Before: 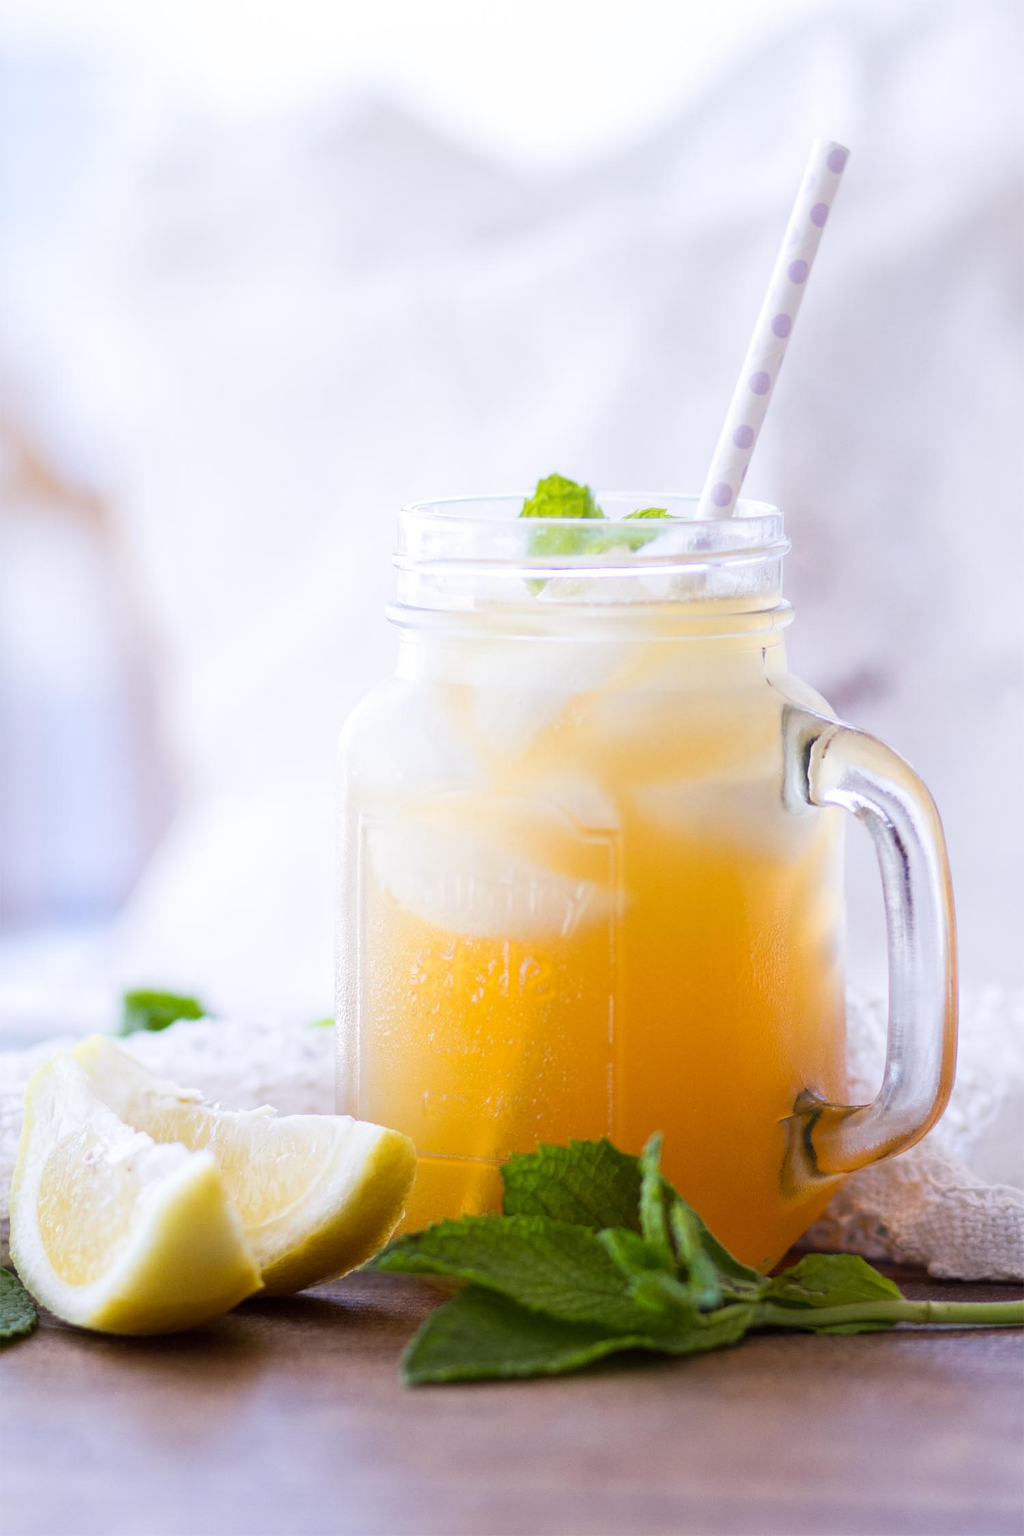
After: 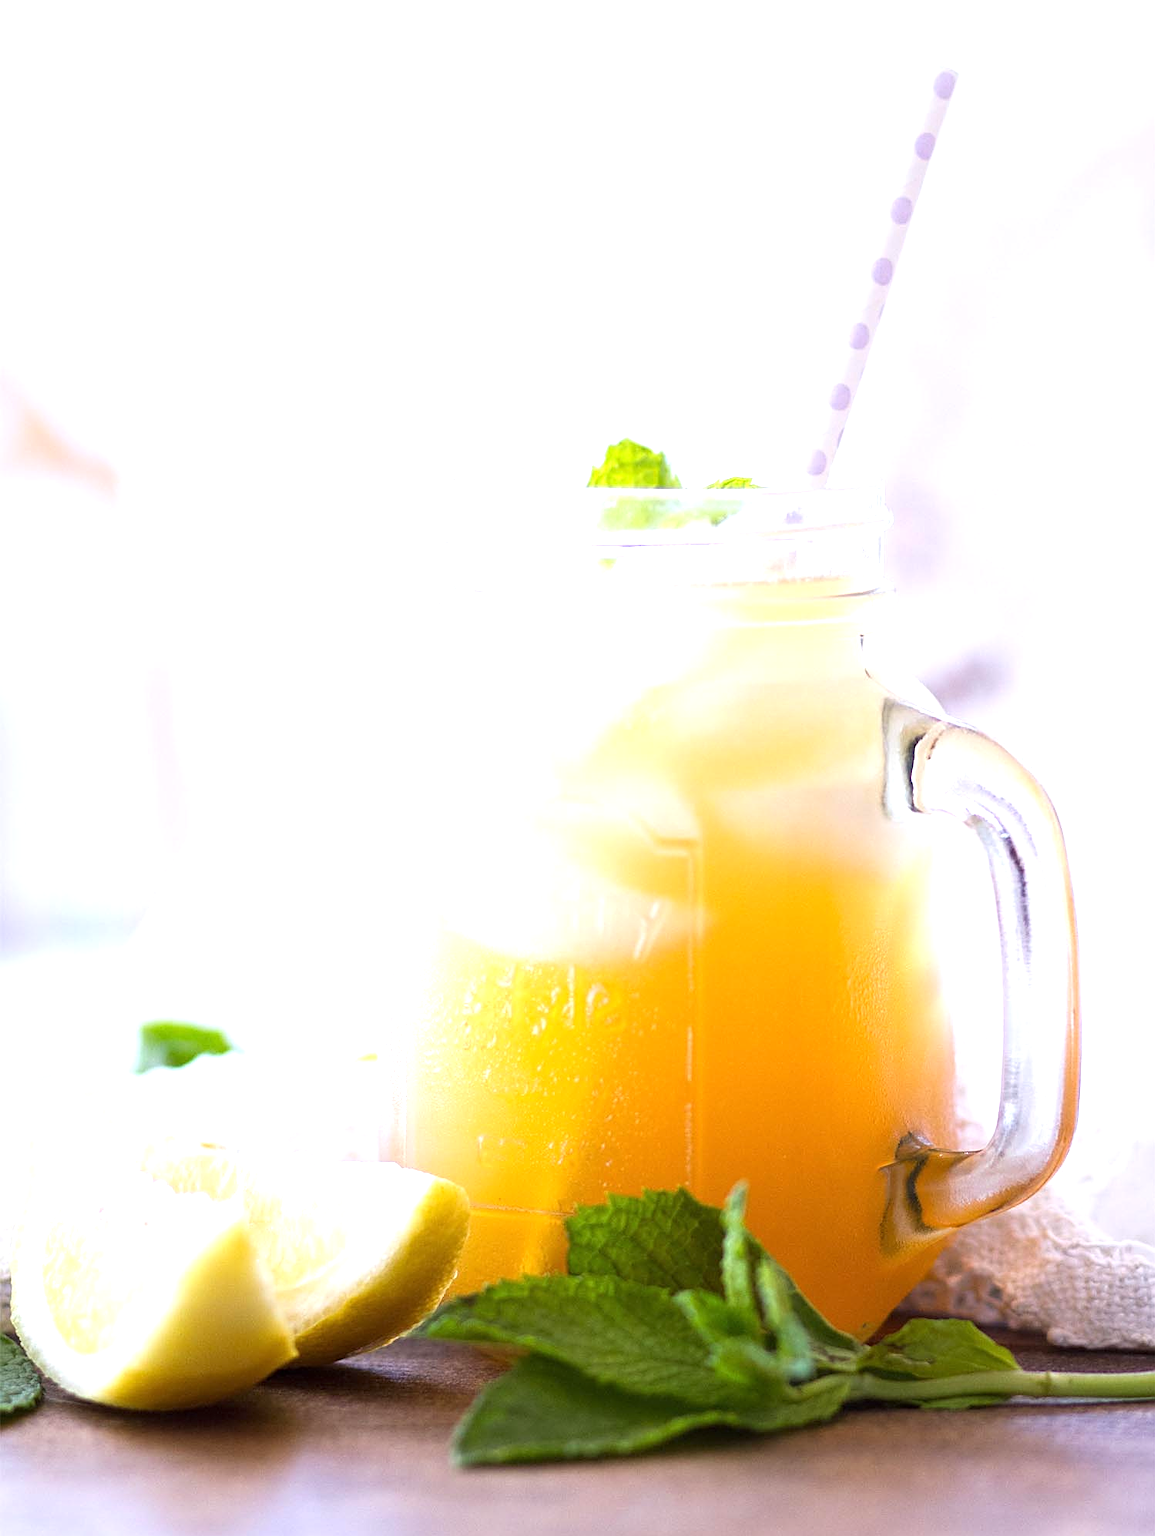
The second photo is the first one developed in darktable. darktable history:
exposure: black level correction 0, exposure 0.697 EV, compensate highlight preservation false
sharpen: on, module defaults
crop and rotate: top 5.576%, bottom 5.79%
